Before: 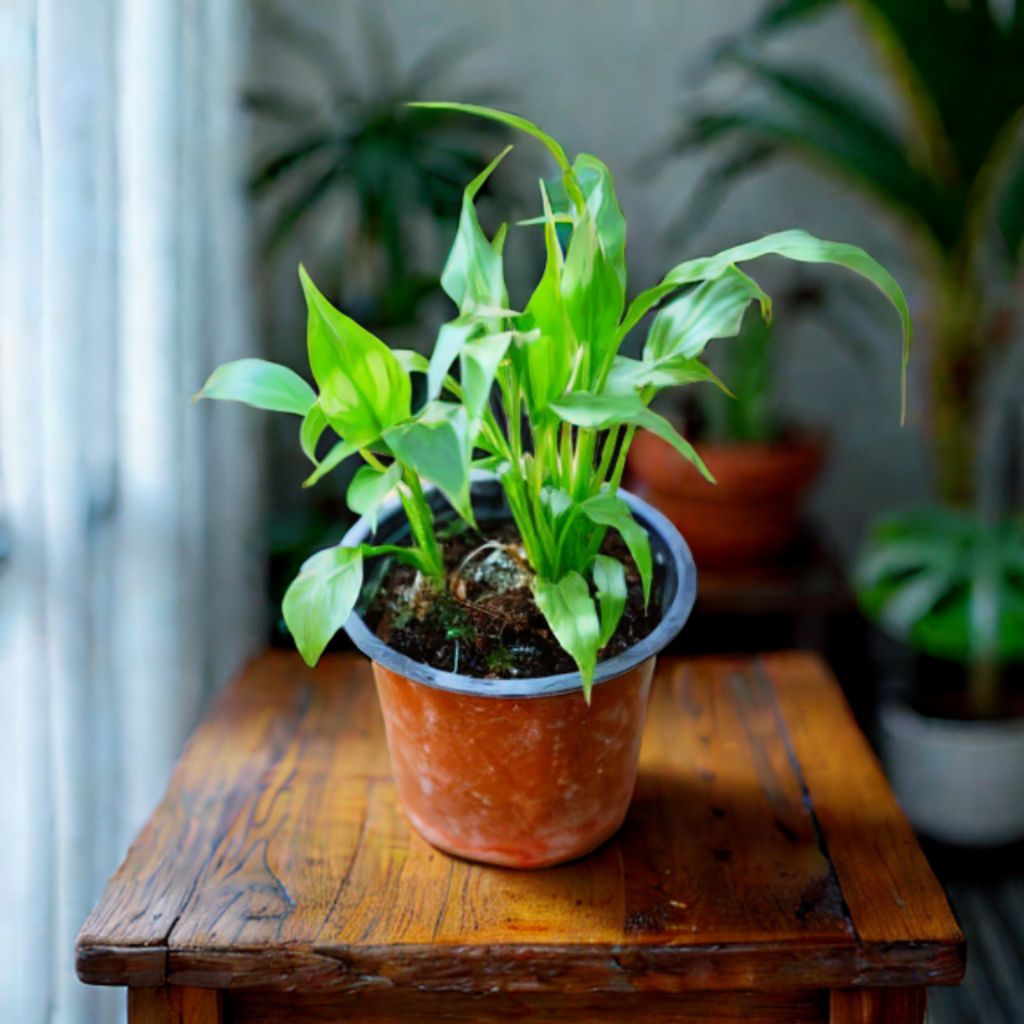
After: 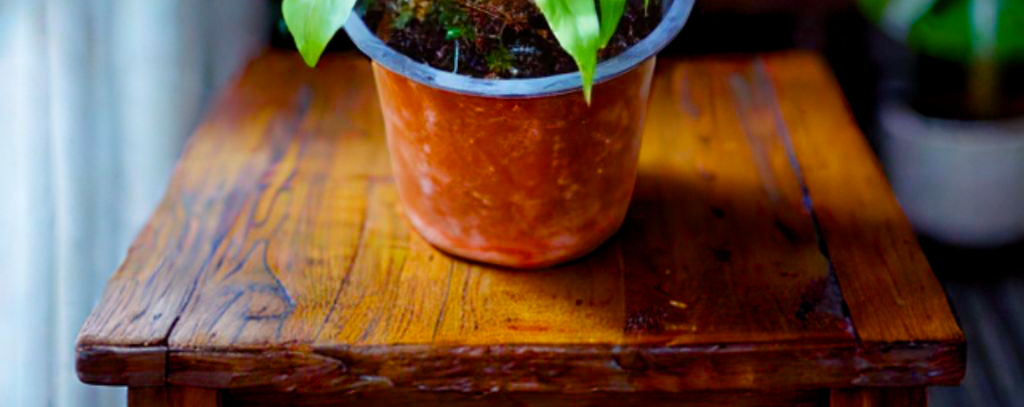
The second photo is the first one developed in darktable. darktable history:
color balance rgb: shadows lift › luminance 0.714%, shadows lift › chroma 6.742%, shadows lift › hue 302.53°, perceptual saturation grading › global saturation 34.874%, perceptual saturation grading › highlights -29.883%, perceptual saturation grading › shadows 35.773%, global vibrance 14.458%
crop and rotate: top 58.667%, bottom 1.531%
tone equalizer: mask exposure compensation -0.496 EV
